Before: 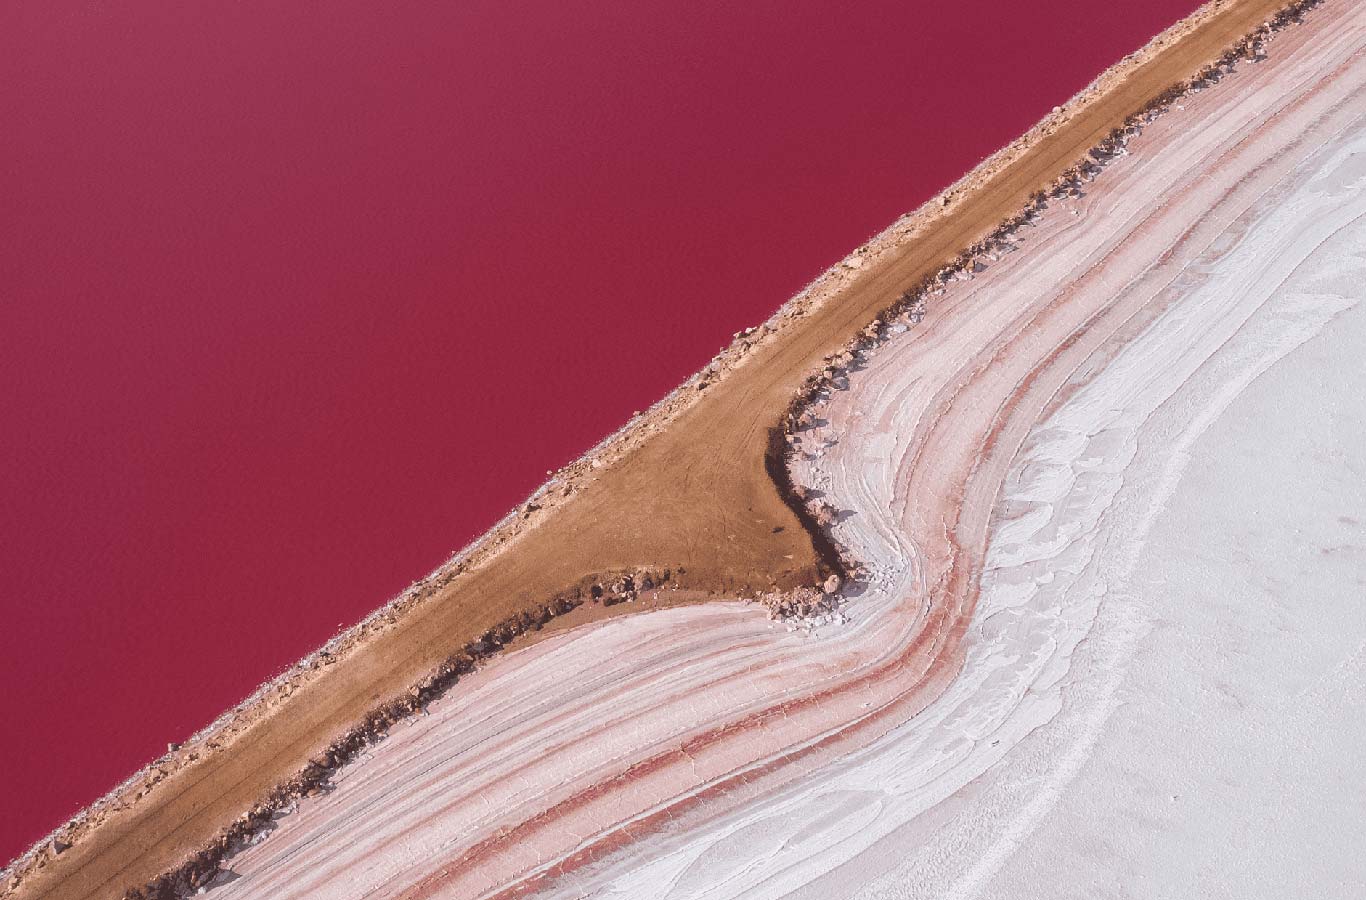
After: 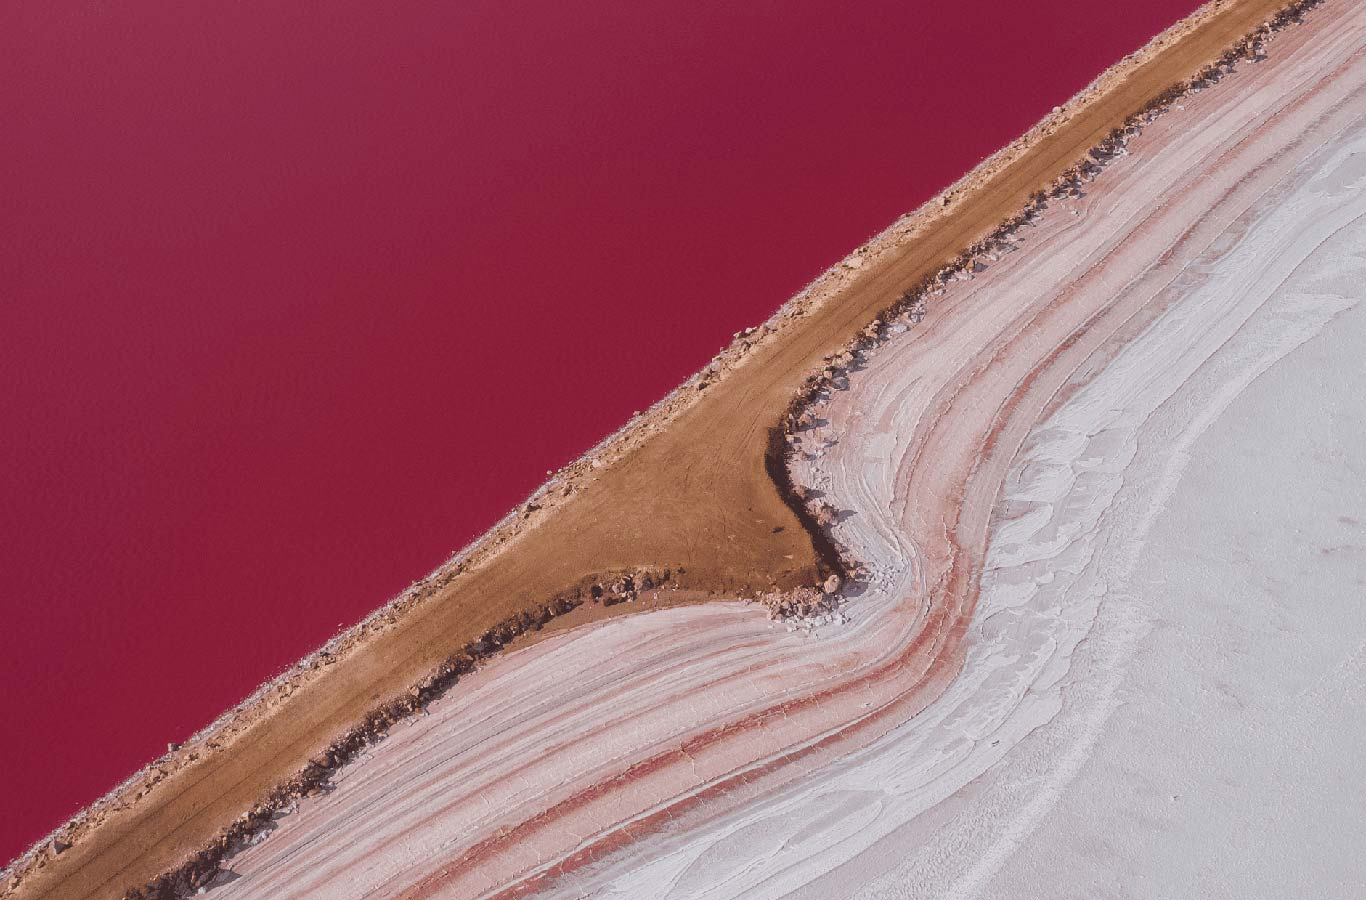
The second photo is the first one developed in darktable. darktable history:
shadows and highlights: radius 122.3, shadows 21.88, white point adjustment -9.69, highlights -12.84, soften with gaussian
